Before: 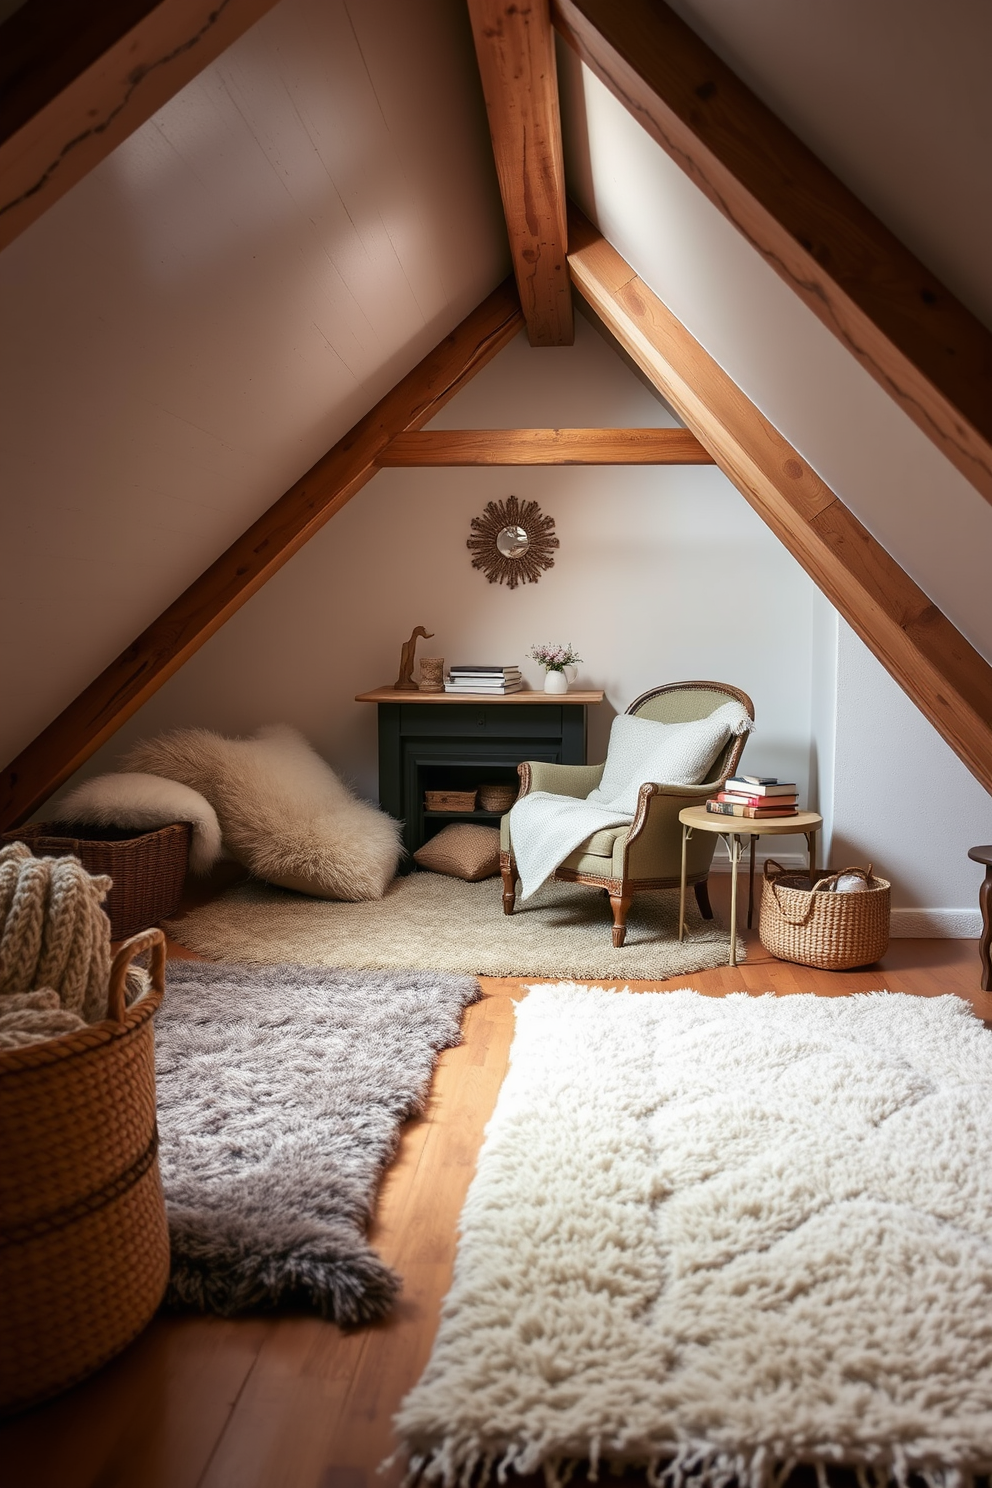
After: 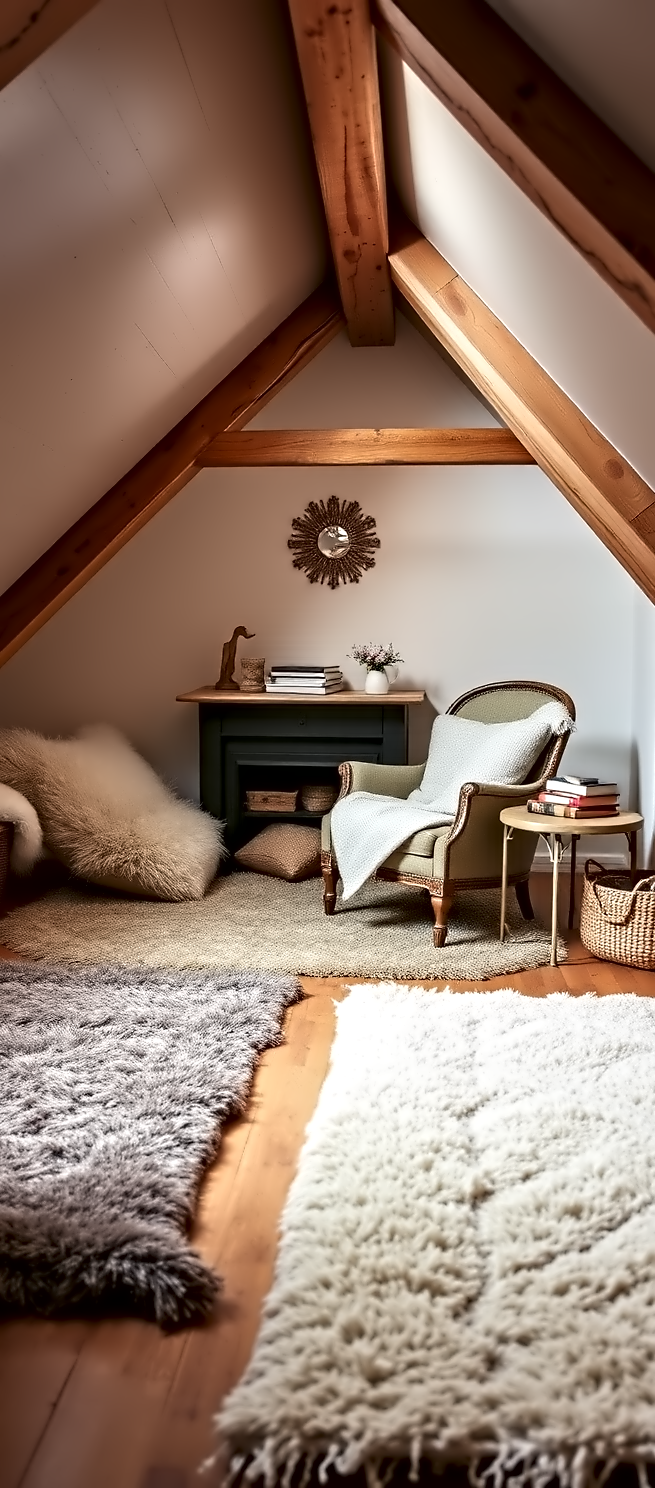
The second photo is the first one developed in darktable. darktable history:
contrast brightness saturation: contrast 0.035, saturation 0.075
crop and rotate: left 18.208%, right 15.714%
contrast equalizer: y [[0.5, 0.542, 0.583, 0.625, 0.667, 0.708], [0.5 ×6], [0.5 ×6], [0, 0.033, 0.067, 0.1, 0.133, 0.167], [0, 0.05, 0.1, 0.15, 0.2, 0.25]]
